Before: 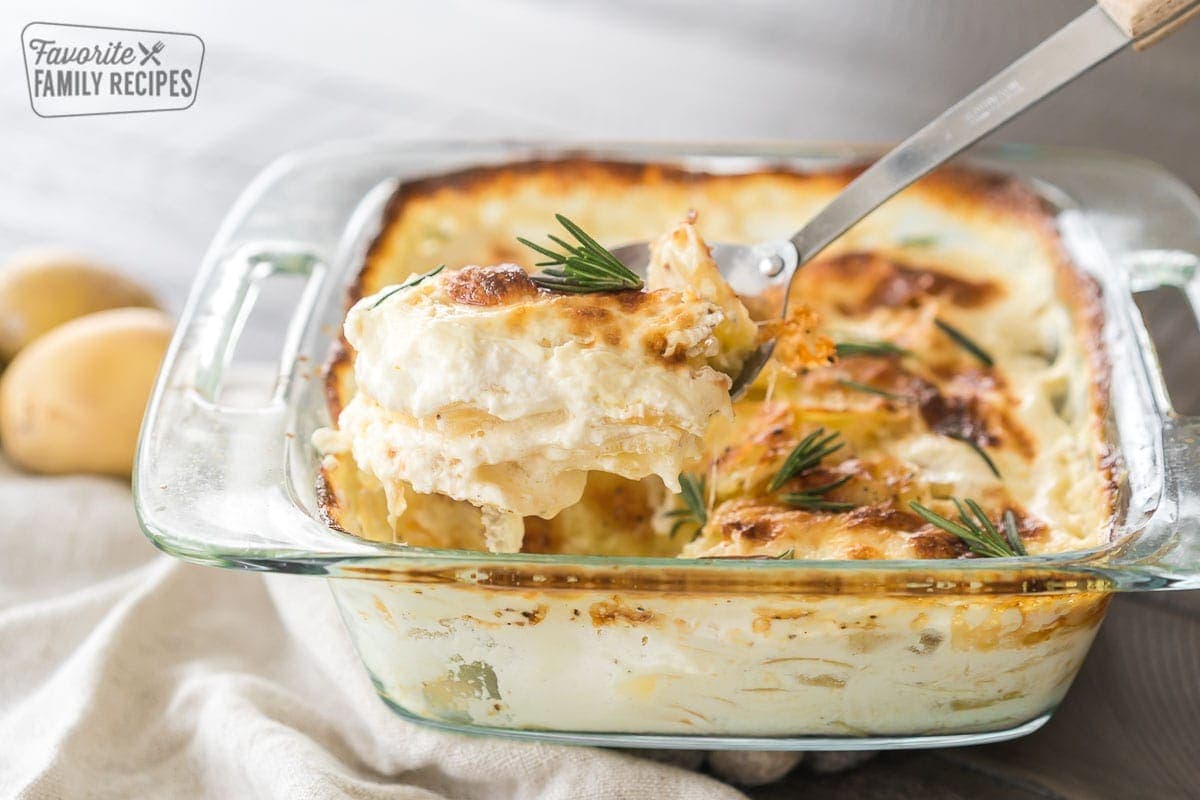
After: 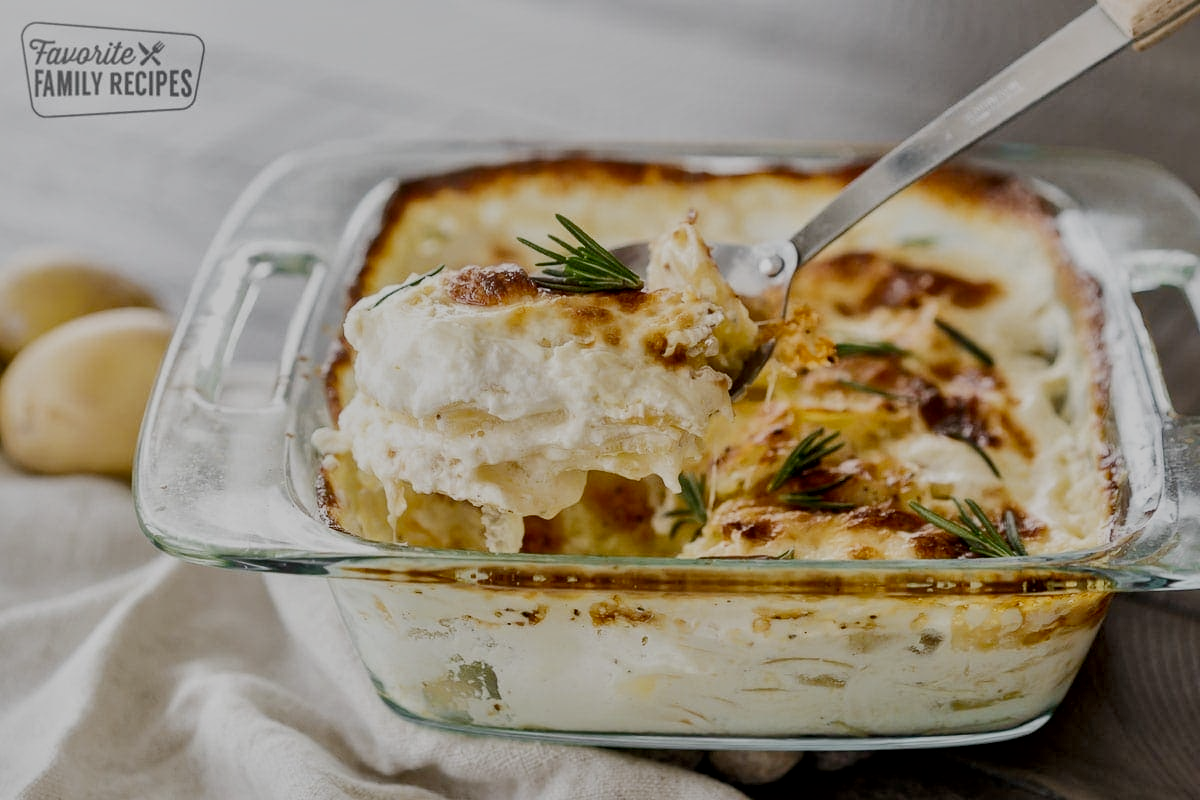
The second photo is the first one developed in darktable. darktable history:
filmic rgb: middle gray luminance 30%, black relative exposure -9 EV, white relative exposure 7 EV, threshold 6 EV, target black luminance 0%, hardness 2.94, latitude 2.04%, contrast 0.963, highlights saturation mix 5%, shadows ↔ highlights balance 12.16%, add noise in highlights 0, preserve chrominance no, color science v3 (2019), use custom middle-gray values true, iterations of high-quality reconstruction 0, contrast in highlights soft, enable highlight reconstruction true
local contrast: mode bilateral grid, contrast 20, coarseness 50, detail 171%, midtone range 0.2
